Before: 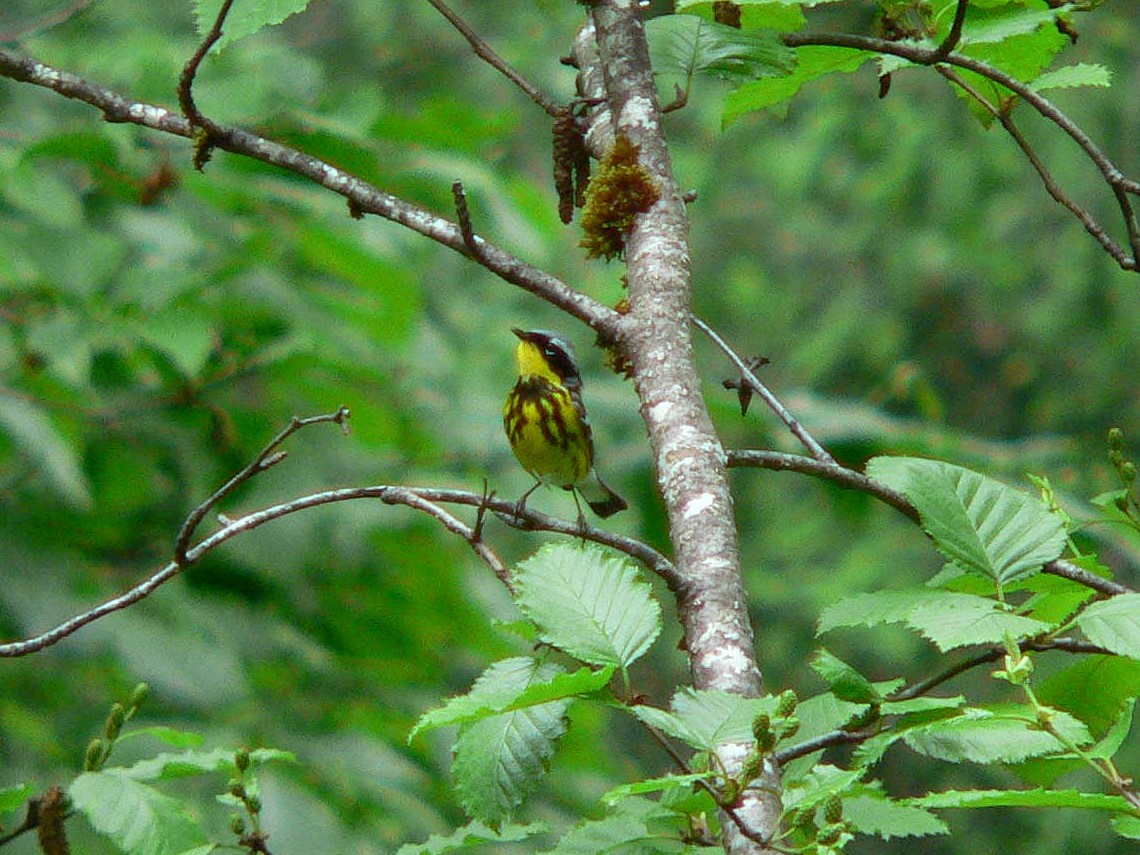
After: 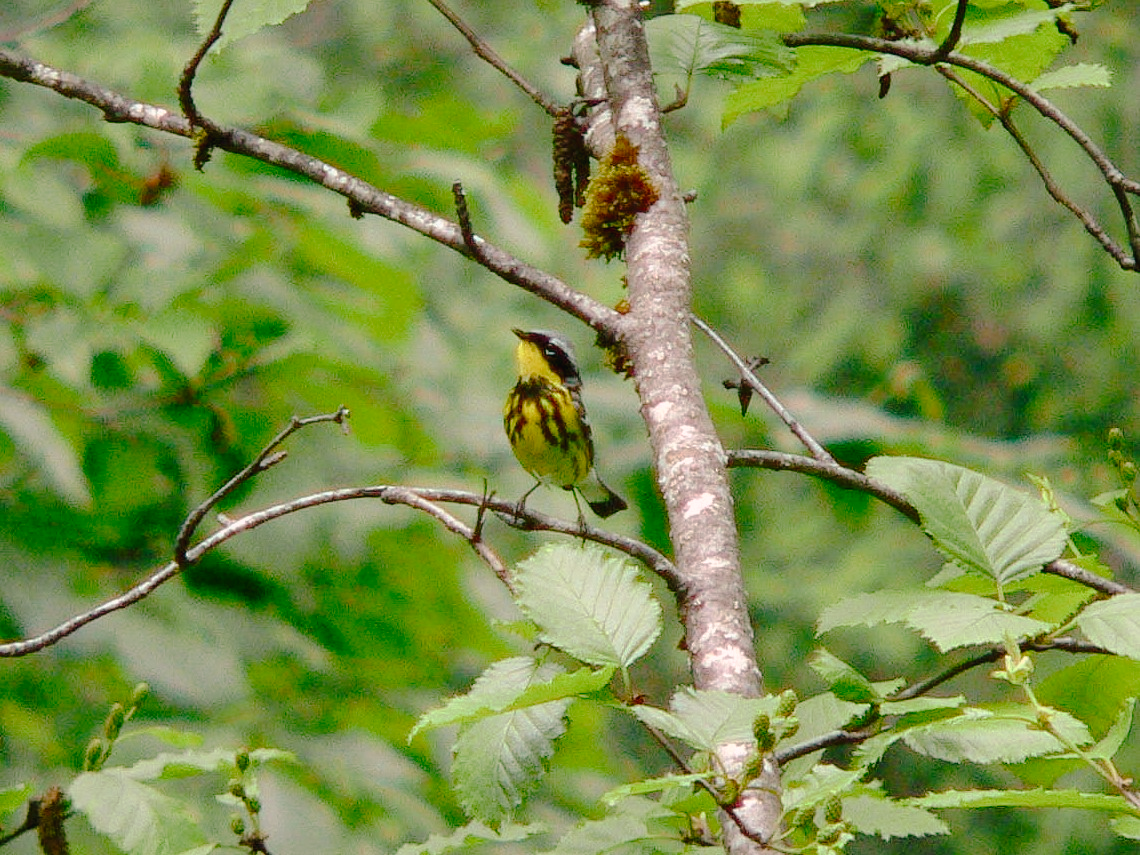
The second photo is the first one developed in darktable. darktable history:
color correction: highlights a* 12.13, highlights b* 5.46
tone curve: curves: ch0 [(0, 0) (0.003, 0.021) (0.011, 0.021) (0.025, 0.021) (0.044, 0.033) (0.069, 0.053) (0.1, 0.08) (0.136, 0.114) (0.177, 0.171) (0.224, 0.246) (0.277, 0.332) (0.335, 0.424) (0.399, 0.496) (0.468, 0.561) (0.543, 0.627) (0.623, 0.685) (0.709, 0.741) (0.801, 0.813) (0.898, 0.902) (1, 1)], preserve colors none
